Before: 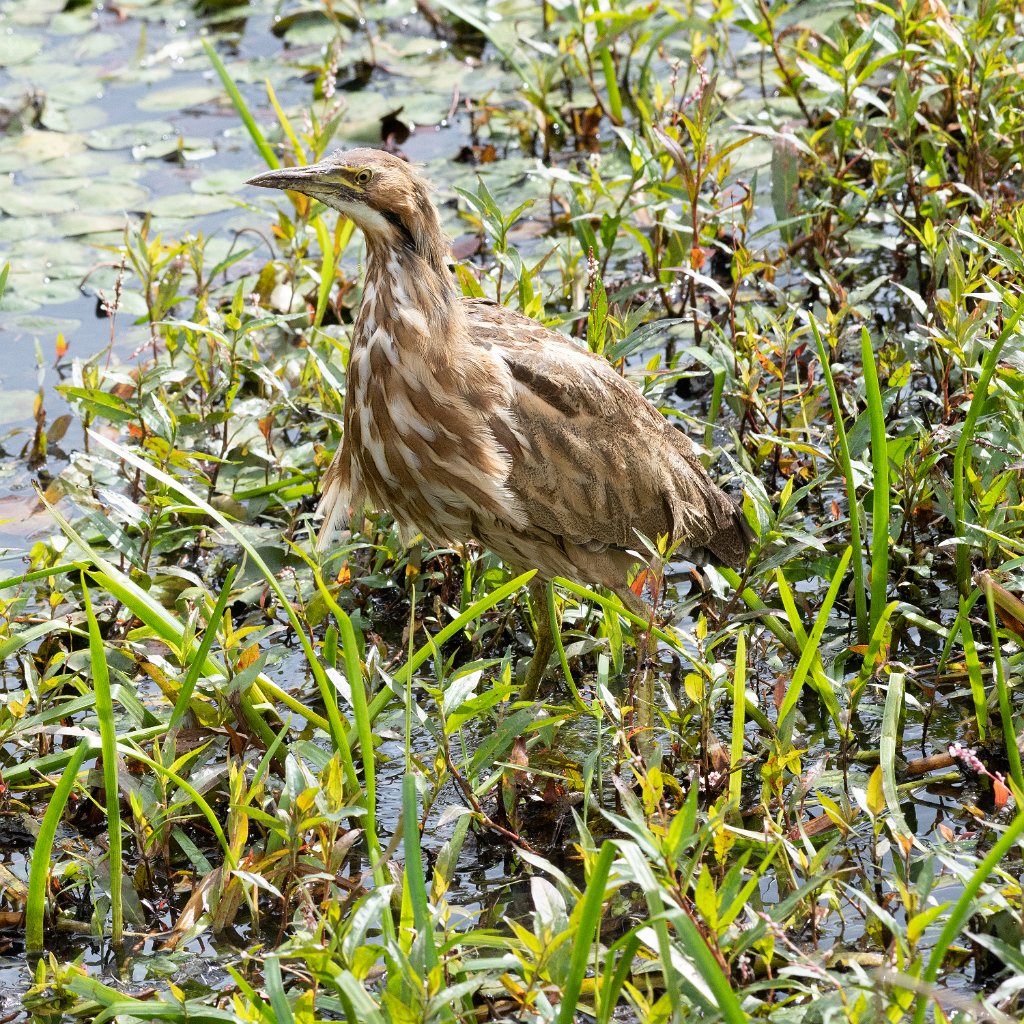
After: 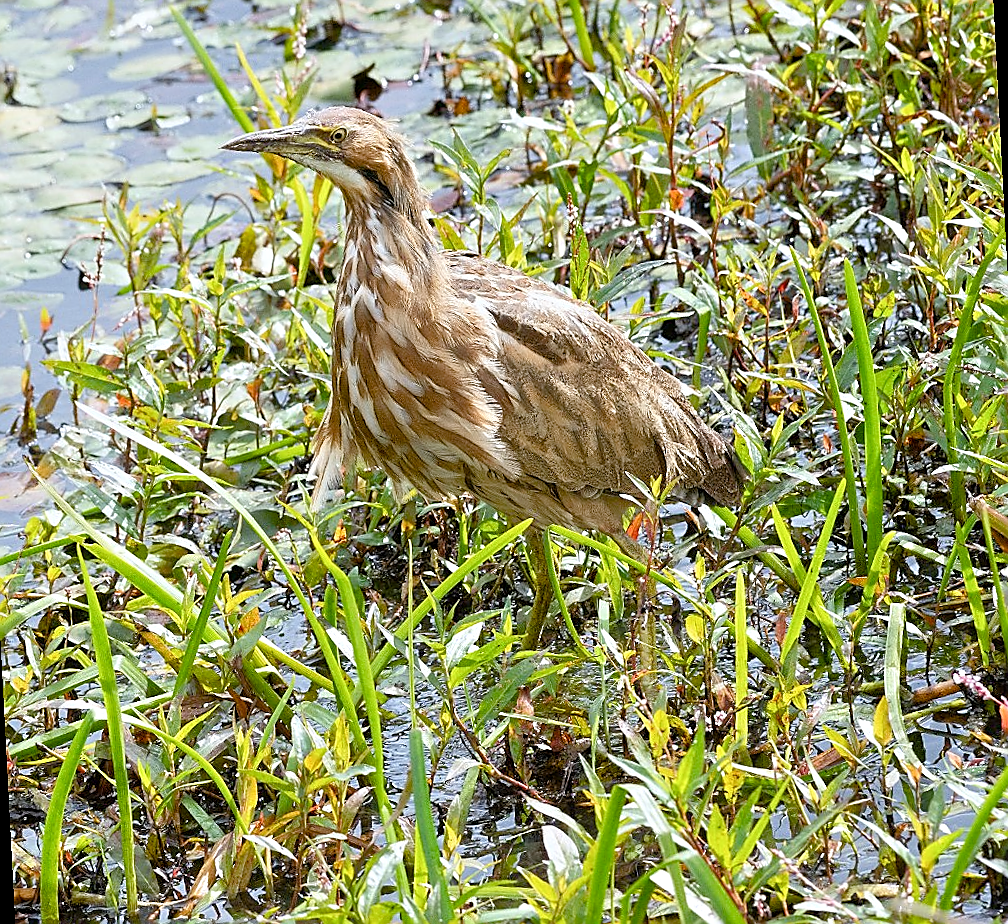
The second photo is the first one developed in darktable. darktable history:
tone equalizer: -8 EV 1 EV, -7 EV 1 EV, -6 EV 1 EV, -5 EV 1 EV, -4 EV 1 EV, -3 EV 0.75 EV, -2 EV 0.5 EV, -1 EV 0.25 EV
rotate and perspective: rotation -3°, crop left 0.031, crop right 0.968, crop top 0.07, crop bottom 0.93
sharpen: radius 1.4, amount 1.25, threshold 0.7
color balance rgb: perceptual saturation grading › global saturation 20%, perceptual saturation grading › highlights -25%, perceptual saturation grading › shadows 25%
white balance: red 0.98, blue 1.034
